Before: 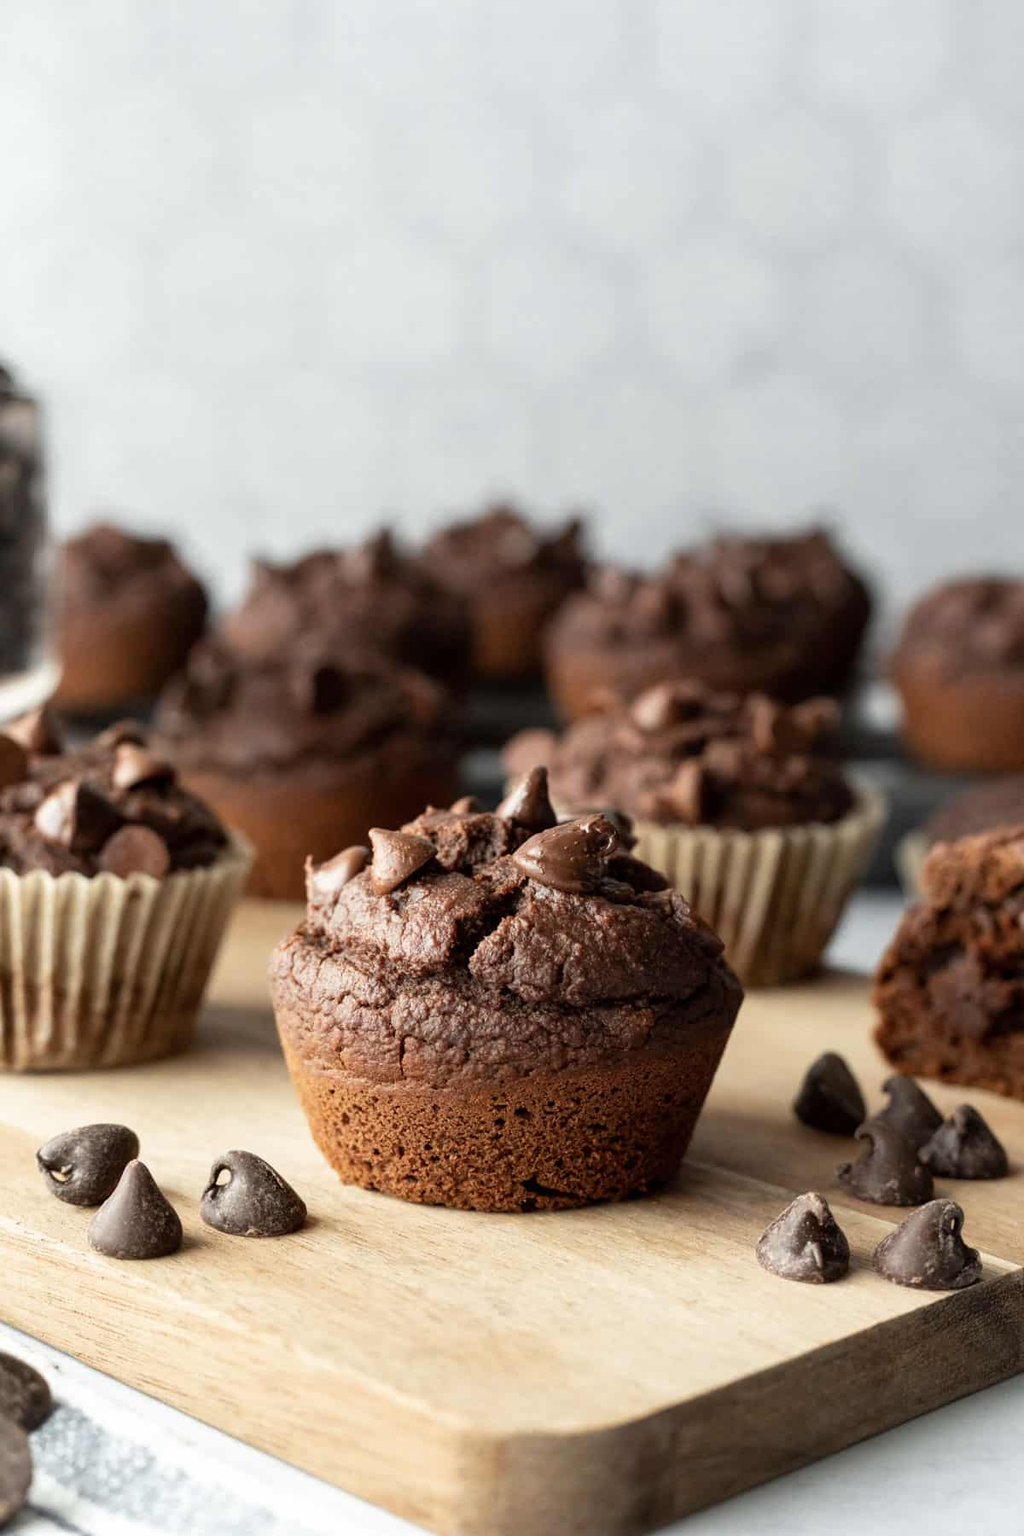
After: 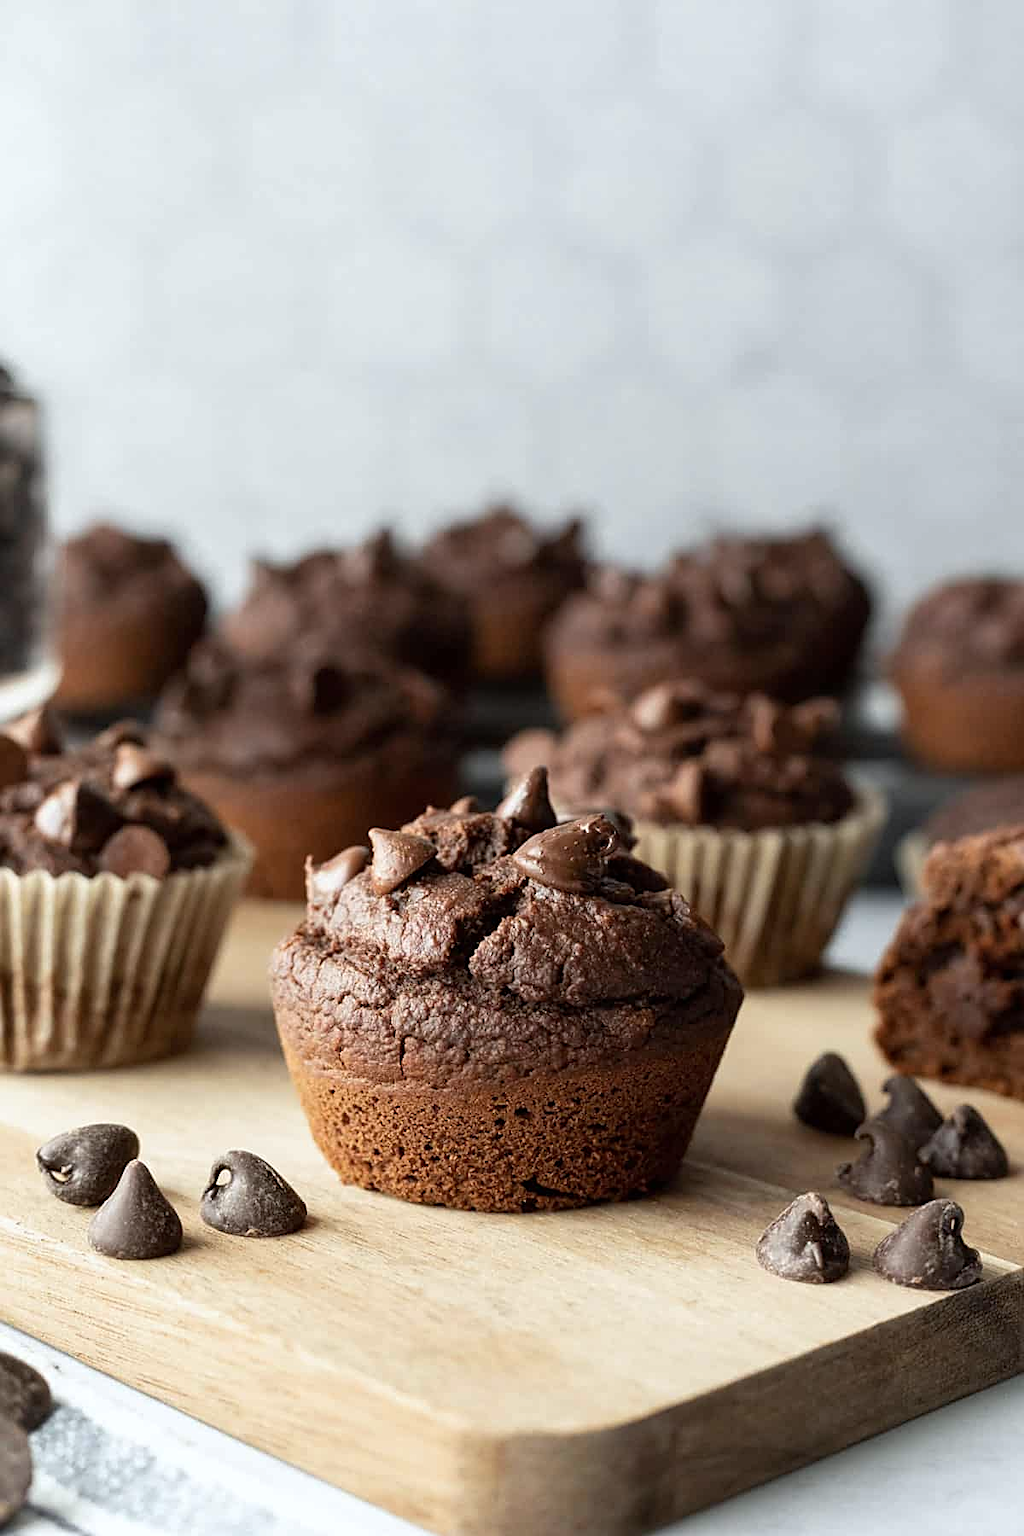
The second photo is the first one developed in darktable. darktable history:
white balance: red 0.982, blue 1.018
sharpen: on, module defaults
